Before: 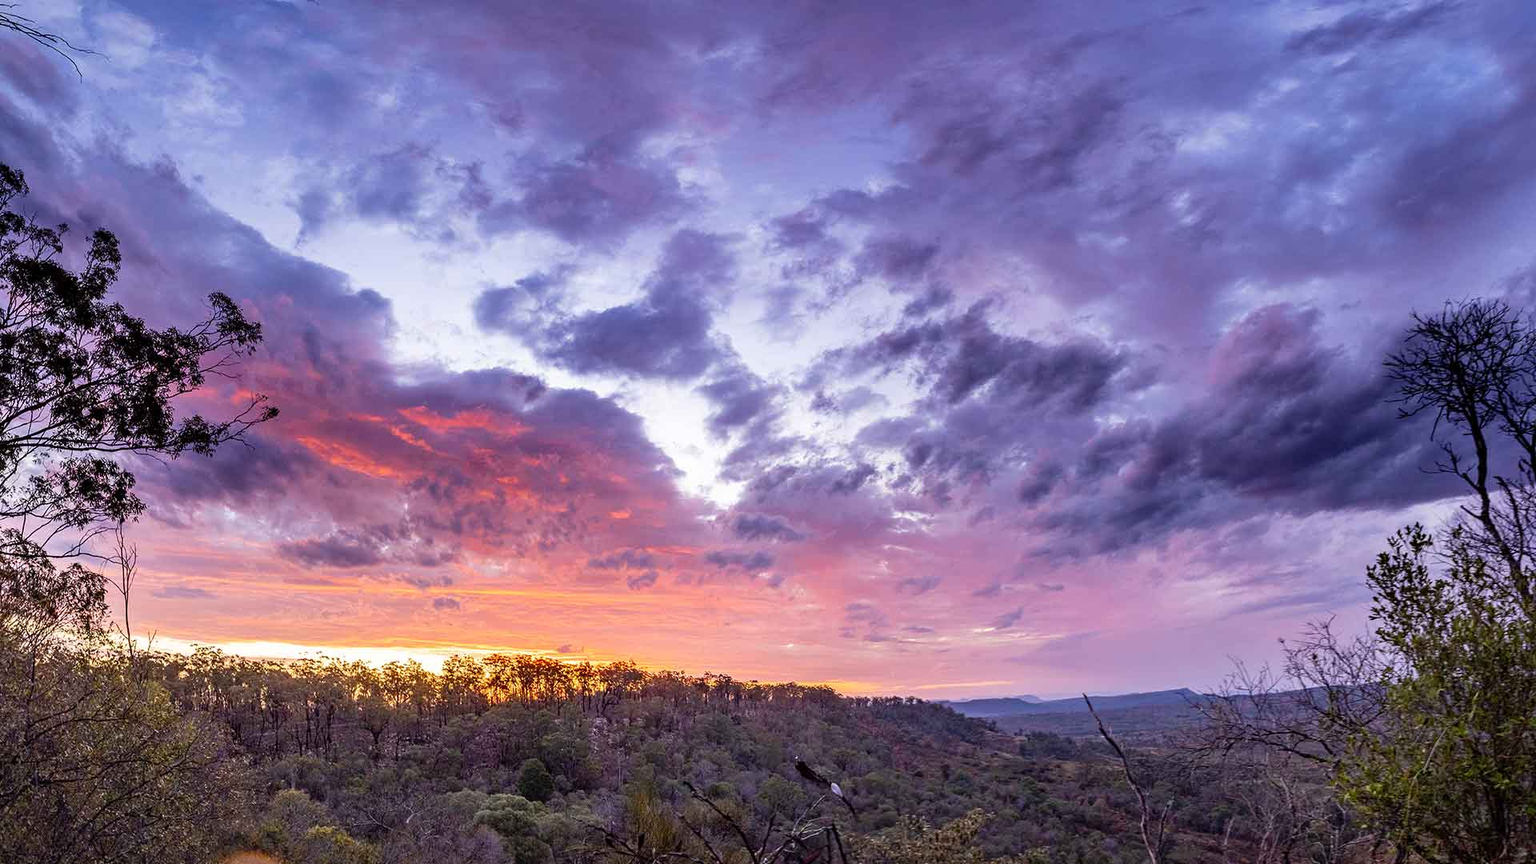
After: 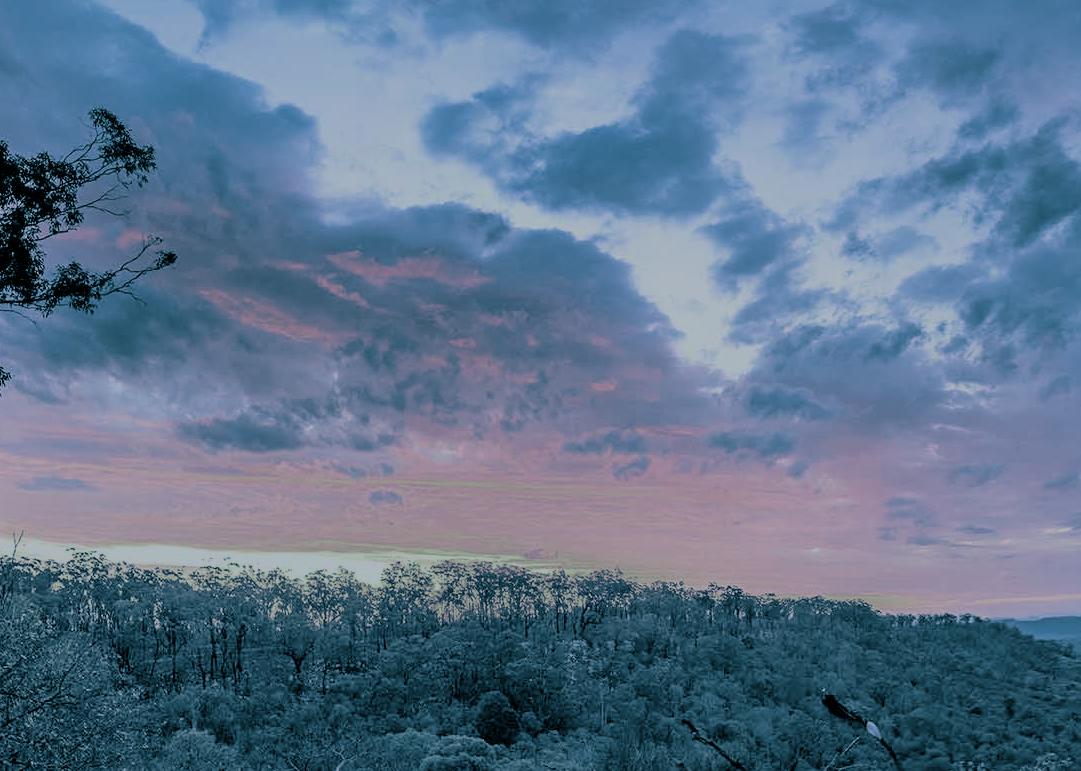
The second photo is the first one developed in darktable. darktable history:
crop: left 8.966%, top 23.852%, right 34.699%, bottom 4.703%
filmic rgb: white relative exposure 8 EV, threshold 3 EV, hardness 2.44, latitude 10.07%, contrast 0.72, highlights saturation mix 10%, shadows ↔ highlights balance 1.38%, color science v4 (2020), enable highlight reconstruction true
split-toning: shadows › hue 212.4°, balance -70
